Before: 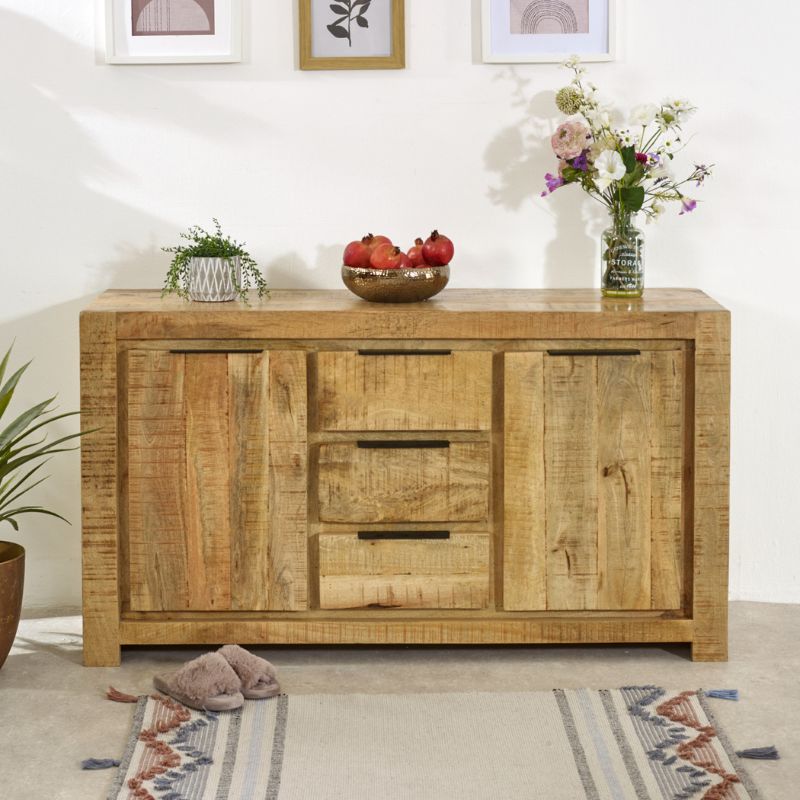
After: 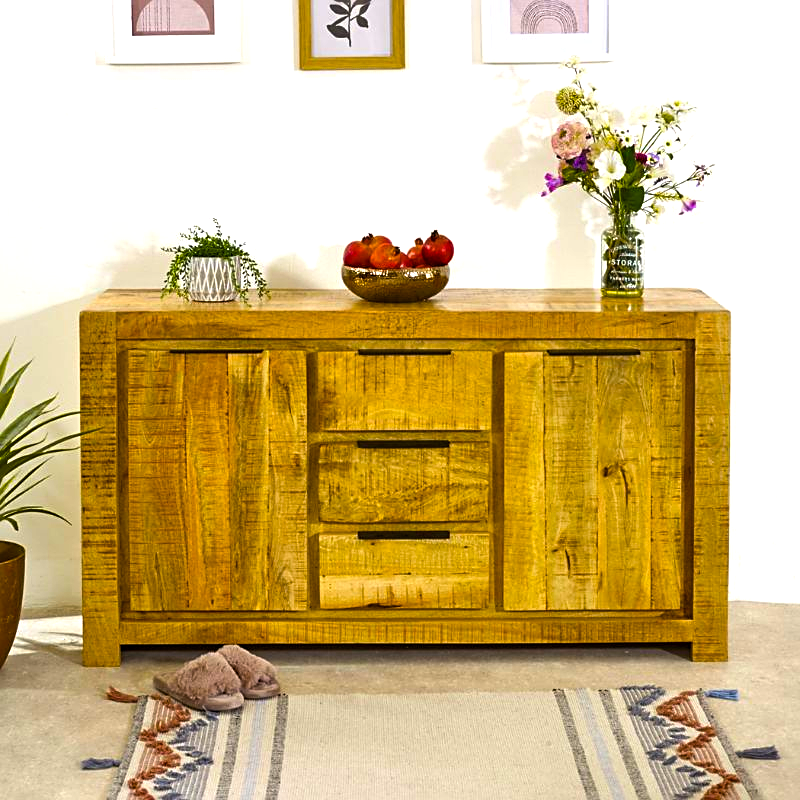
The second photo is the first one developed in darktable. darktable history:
exposure: black level correction 0.002, compensate highlight preservation false
color balance rgb: linear chroma grading › shadows 9.935%, linear chroma grading › highlights 11.106%, linear chroma grading › global chroma 14.77%, linear chroma grading › mid-tones 14.798%, perceptual saturation grading › global saturation 25.752%, perceptual brilliance grading › global brilliance 14.431%, perceptual brilliance grading › shadows -35.632%, global vibrance 29.965%
sharpen: on, module defaults
